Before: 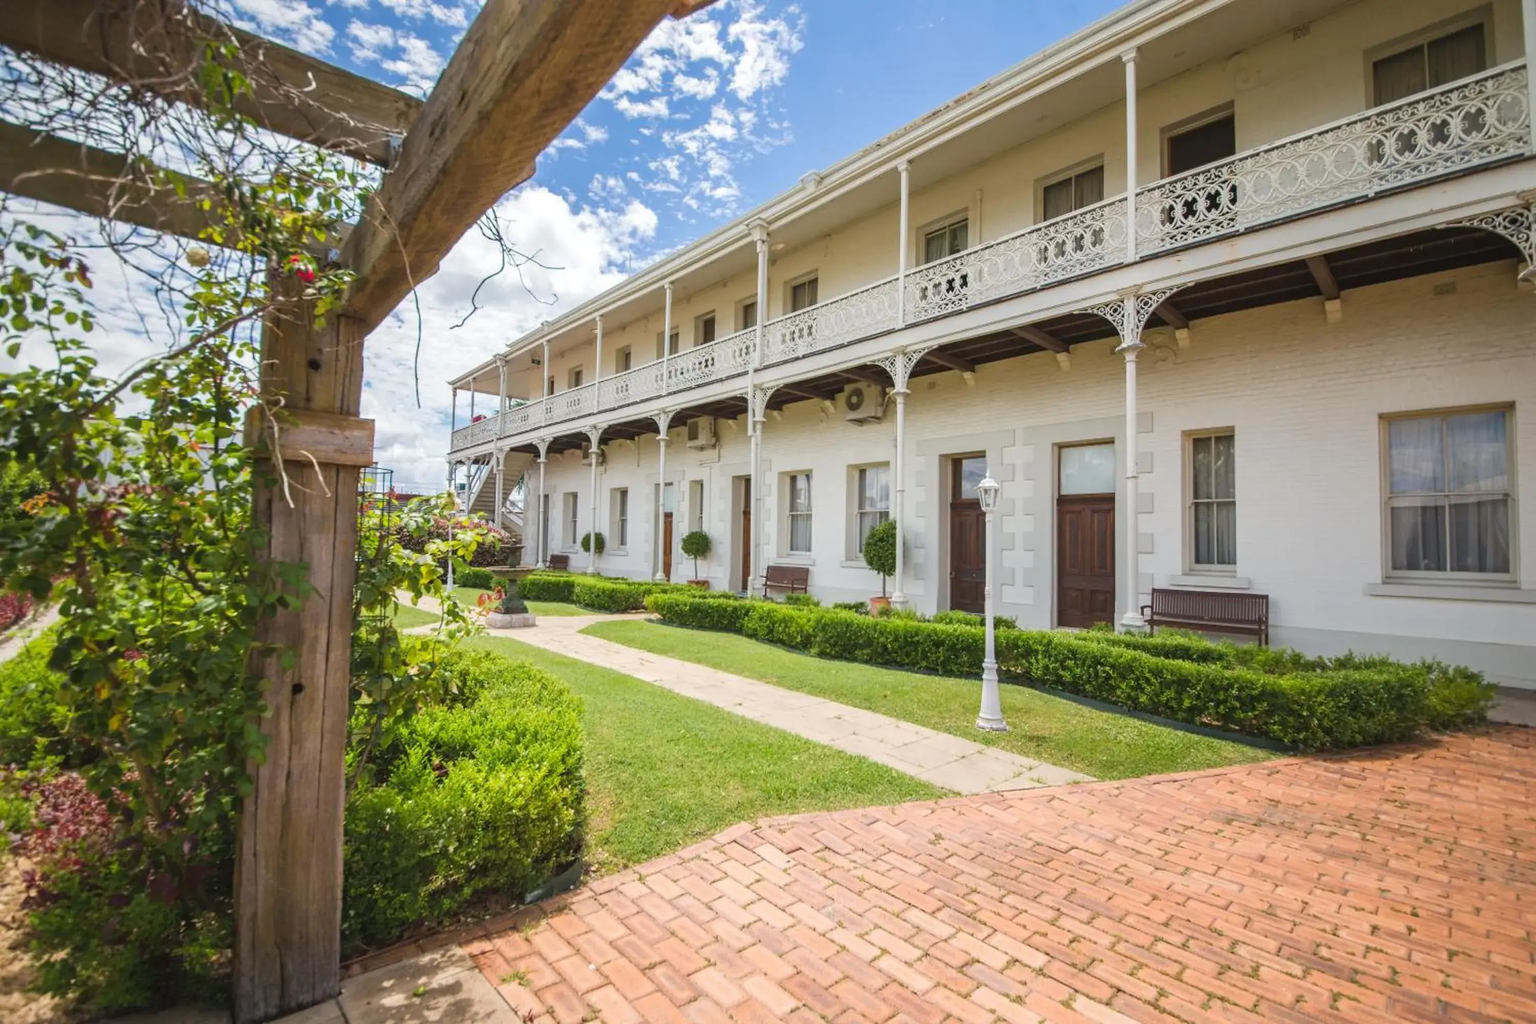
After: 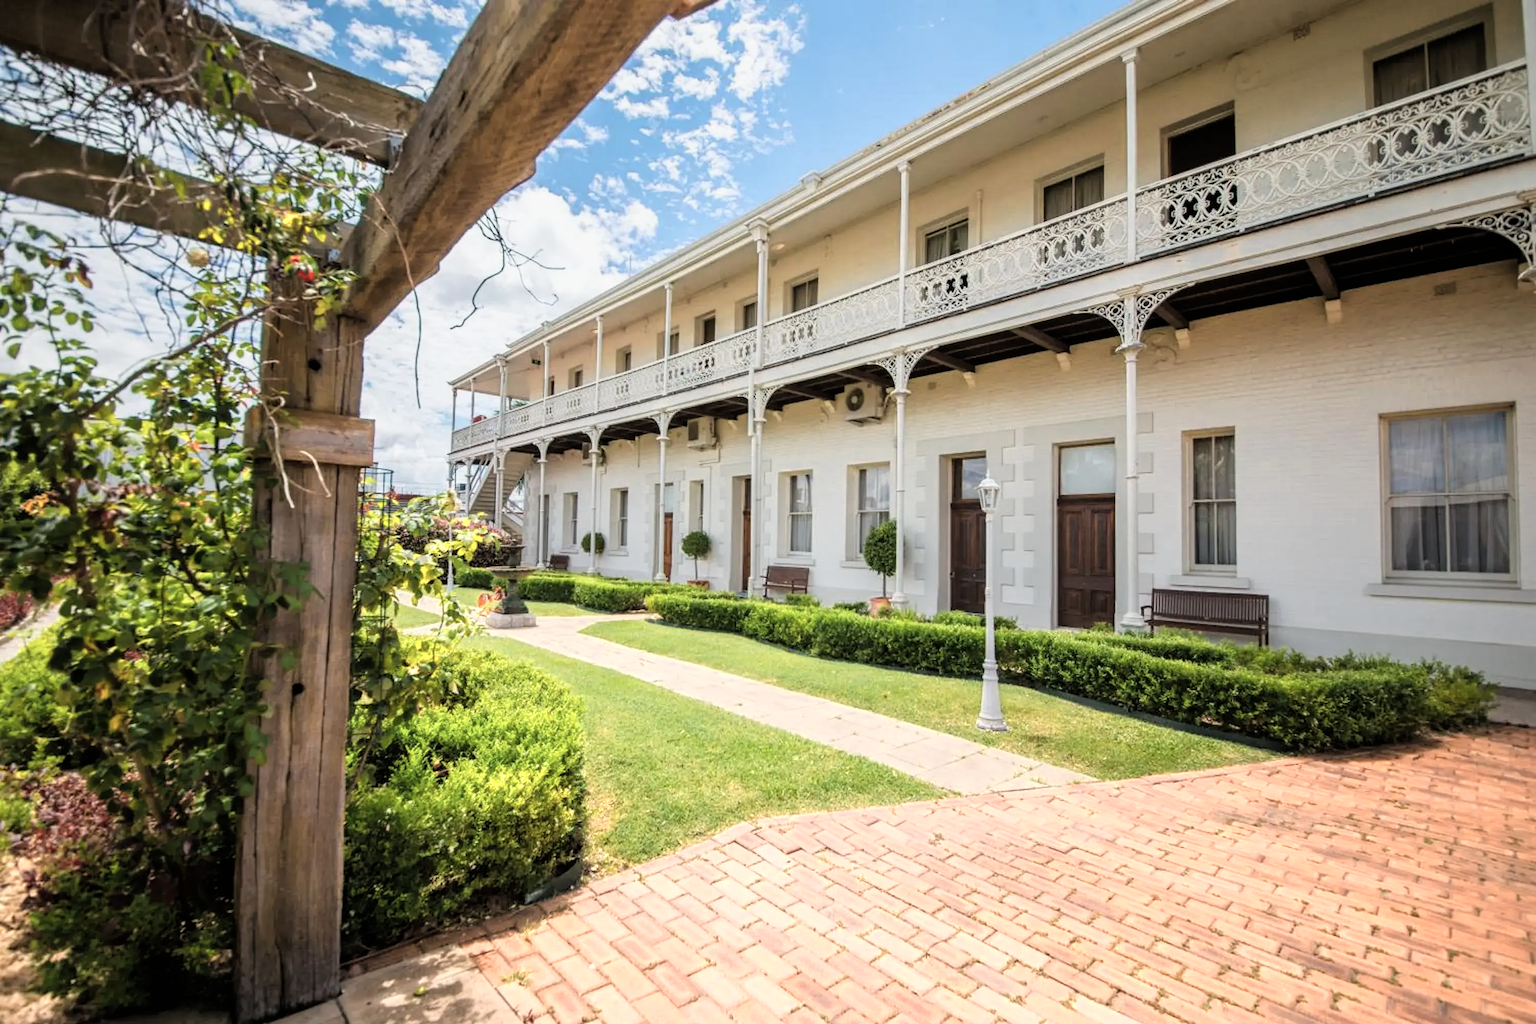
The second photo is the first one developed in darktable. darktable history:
filmic rgb: black relative exposure -4.93 EV, white relative exposure 2.84 EV, hardness 3.72
color zones: curves: ch0 [(0.018, 0.548) (0.224, 0.64) (0.425, 0.447) (0.675, 0.575) (0.732, 0.579)]; ch1 [(0.066, 0.487) (0.25, 0.5) (0.404, 0.43) (0.75, 0.421) (0.956, 0.421)]; ch2 [(0.044, 0.561) (0.215, 0.465) (0.399, 0.544) (0.465, 0.548) (0.614, 0.447) (0.724, 0.43) (0.882, 0.623) (0.956, 0.632)]
